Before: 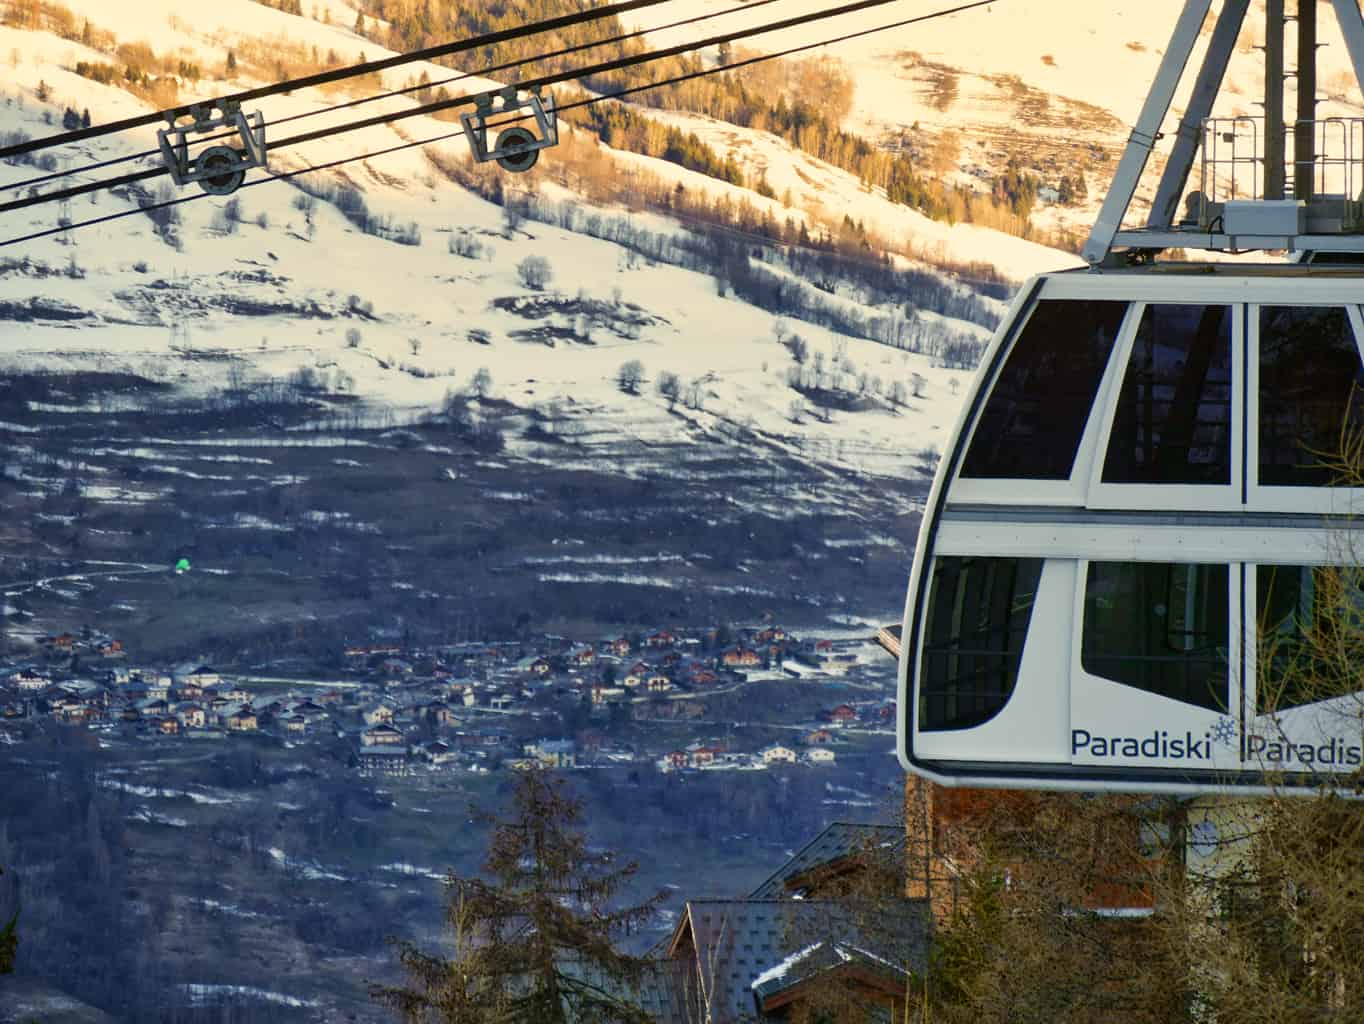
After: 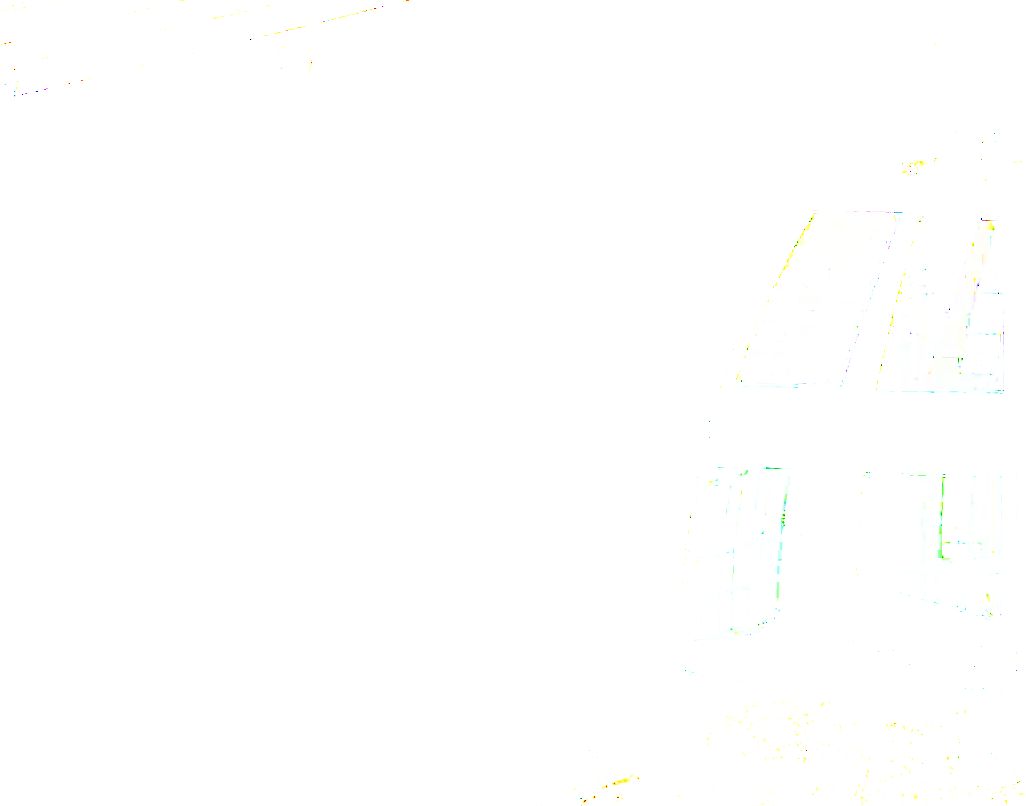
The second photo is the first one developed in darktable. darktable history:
base curve: curves: ch0 [(0, 0) (0.495, 0.917) (1, 1)], preserve colors none
exposure: exposure 7.911 EV, compensate highlight preservation false
crop: left 16.612%, top 8.793%, right 8.161%, bottom 12.484%
tone equalizer: edges refinement/feathering 500, mask exposure compensation -1.57 EV, preserve details no
